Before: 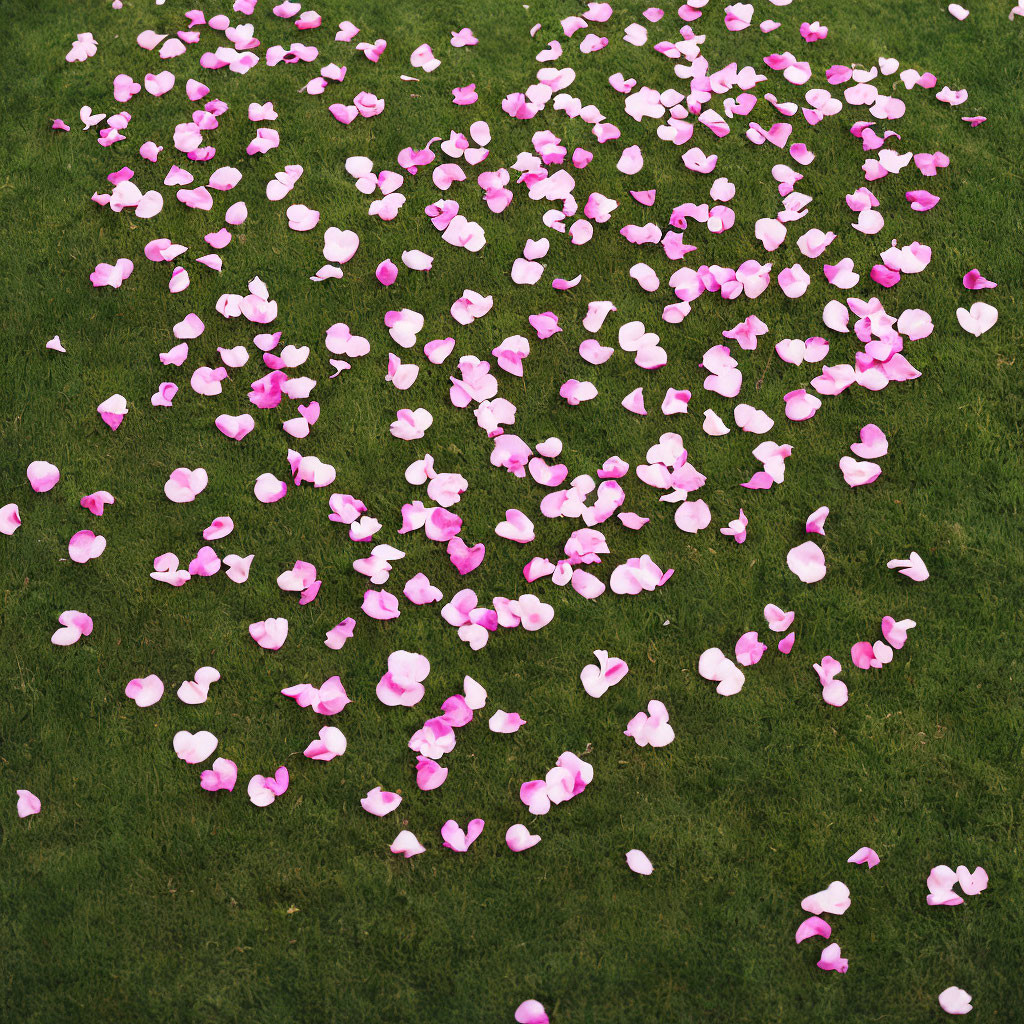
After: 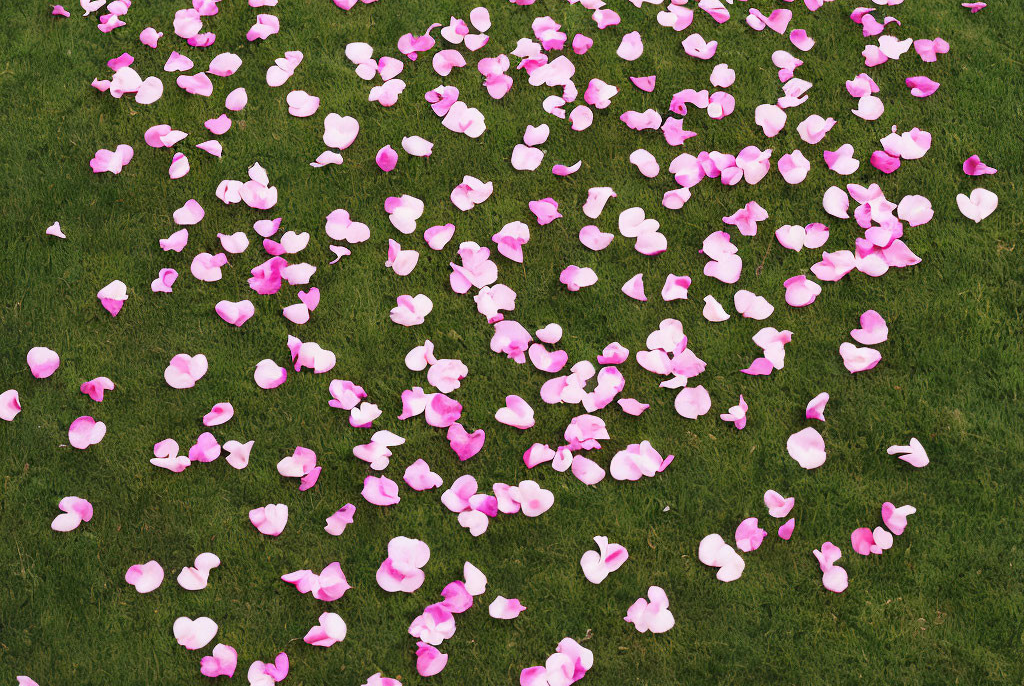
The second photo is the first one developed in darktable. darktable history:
tone equalizer: -7 EV 0.217 EV, -6 EV 0.081 EV, -5 EV 0.114 EV, -4 EV 0.041 EV, -2 EV -0.016 EV, -1 EV -0.023 EV, +0 EV -0.083 EV, edges refinement/feathering 500, mask exposure compensation -1.57 EV, preserve details no
crop: top 11.166%, bottom 21.833%
